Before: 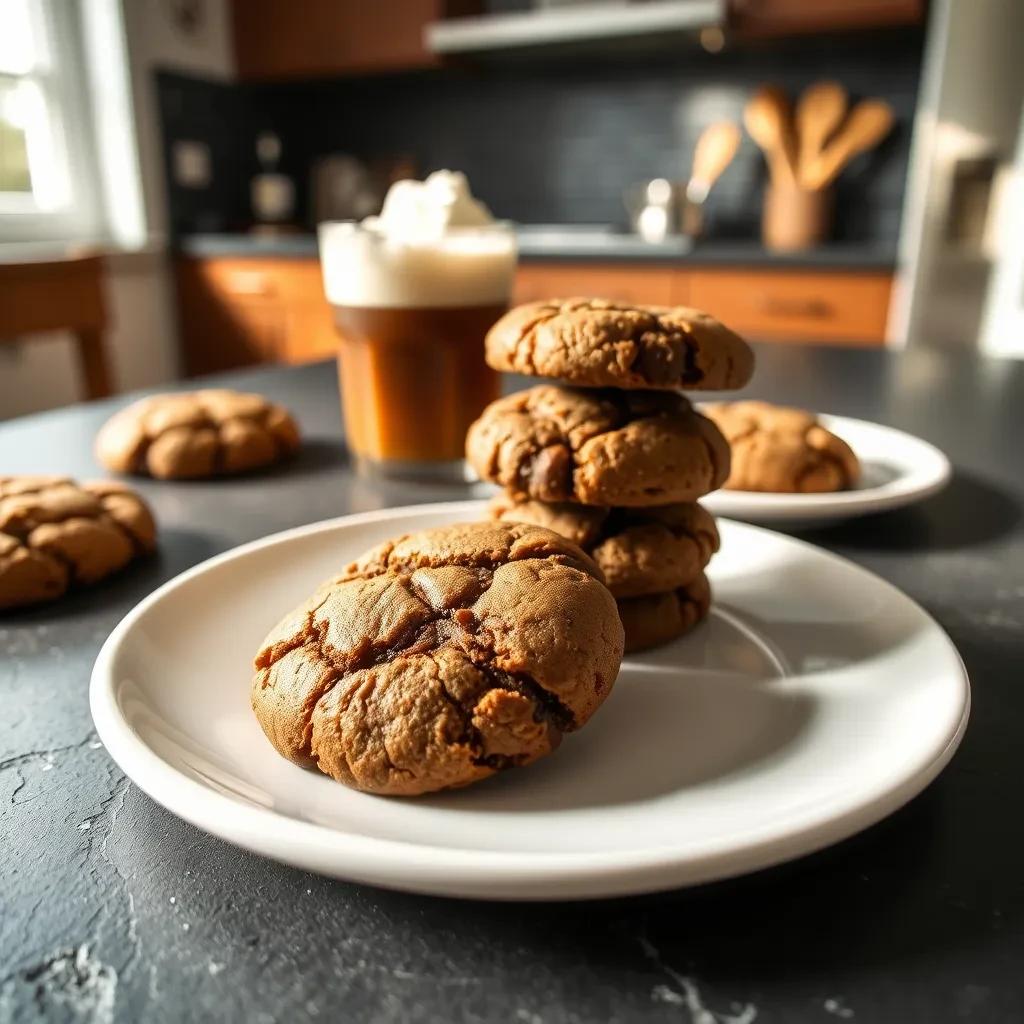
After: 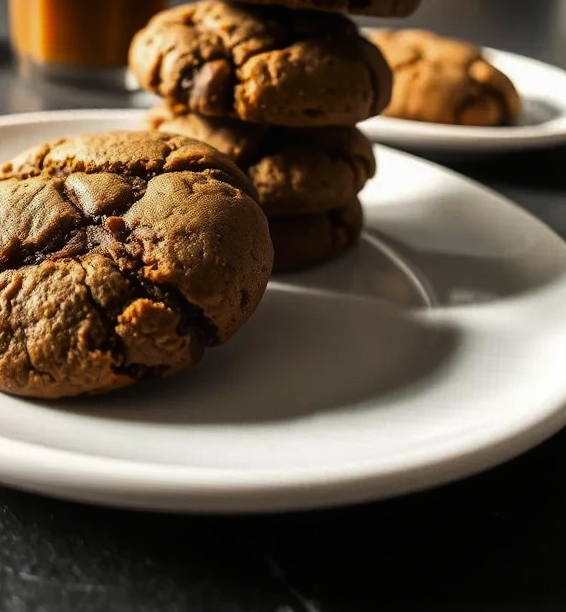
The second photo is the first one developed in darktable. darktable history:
local contrast: mode bilateral grid, contrast 100, coarseness 100, detail 91%, midtone range 0.2
crop: left 34.479%, top 38.822%, right 13.718%, bottom 5.172%
tone curve: curves: ch0 [(0, 0) (0.153, 0.06) (1, 1)], color space Lab, linked channels, preserve colors none
rotate and perspective: rotation 4.1°, automatic cropping off
vibrance: vibrance 67%
